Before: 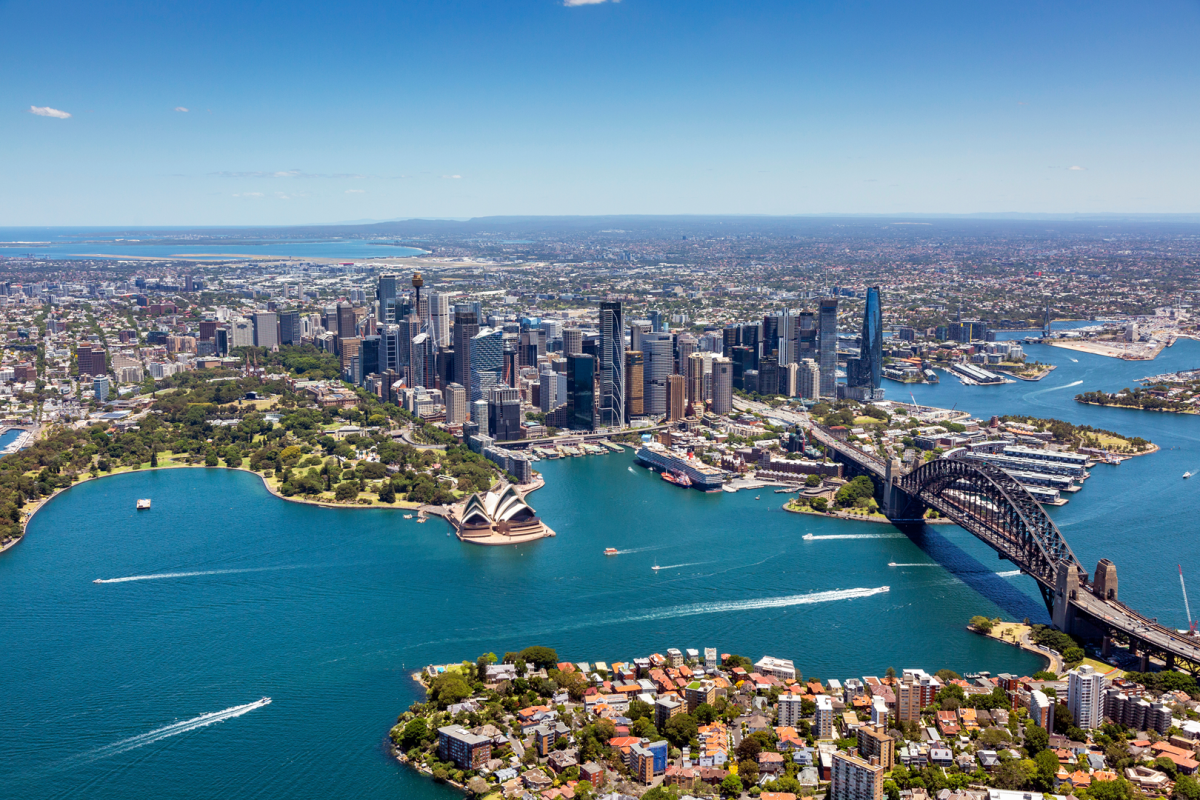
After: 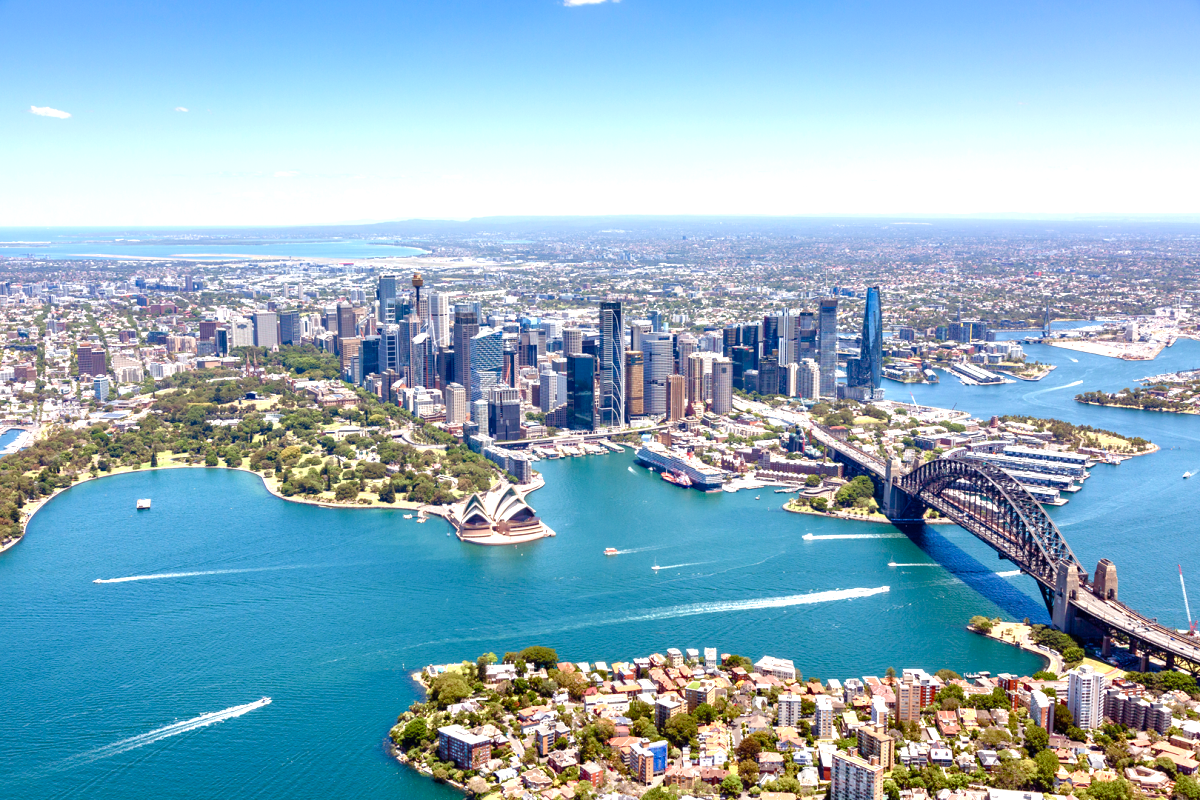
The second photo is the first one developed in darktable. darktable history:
exposure: black level correction 0, exposure 1.2 EV, compensate exposure bias true, compensate highlight preservation false
color balance rgb: shadows lift › chroma 1%, shadows lift › hue 113°, highlights gain › chroma 0.2%, highlights gain › hue 333°, perceptual saturation grading › global saturation 20%, perceptual saturation grading › highlights -50%, perceptual saturation grading › shadows 25%, contrast -10%
